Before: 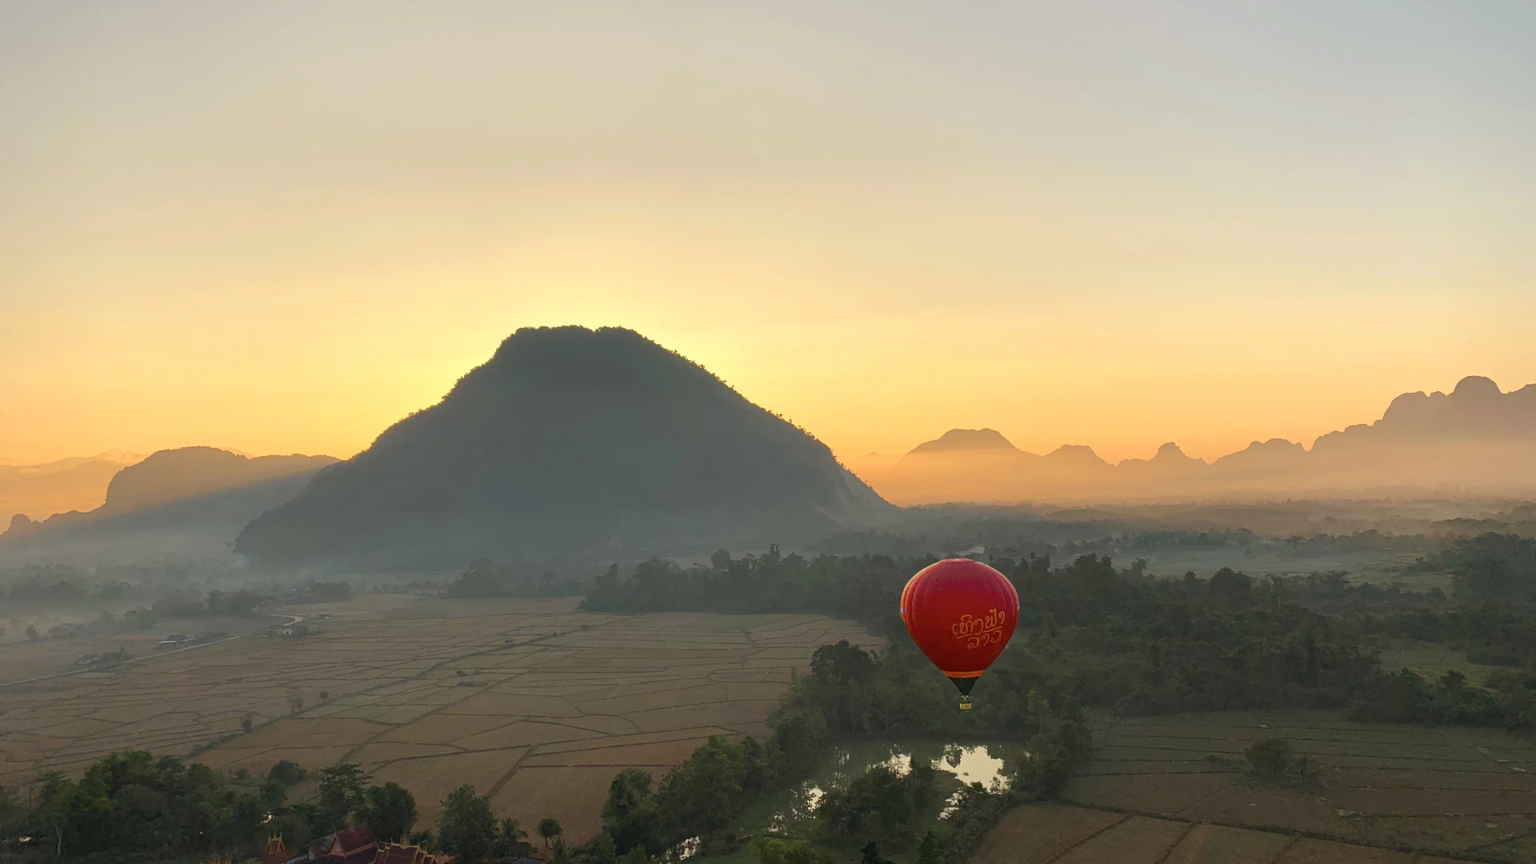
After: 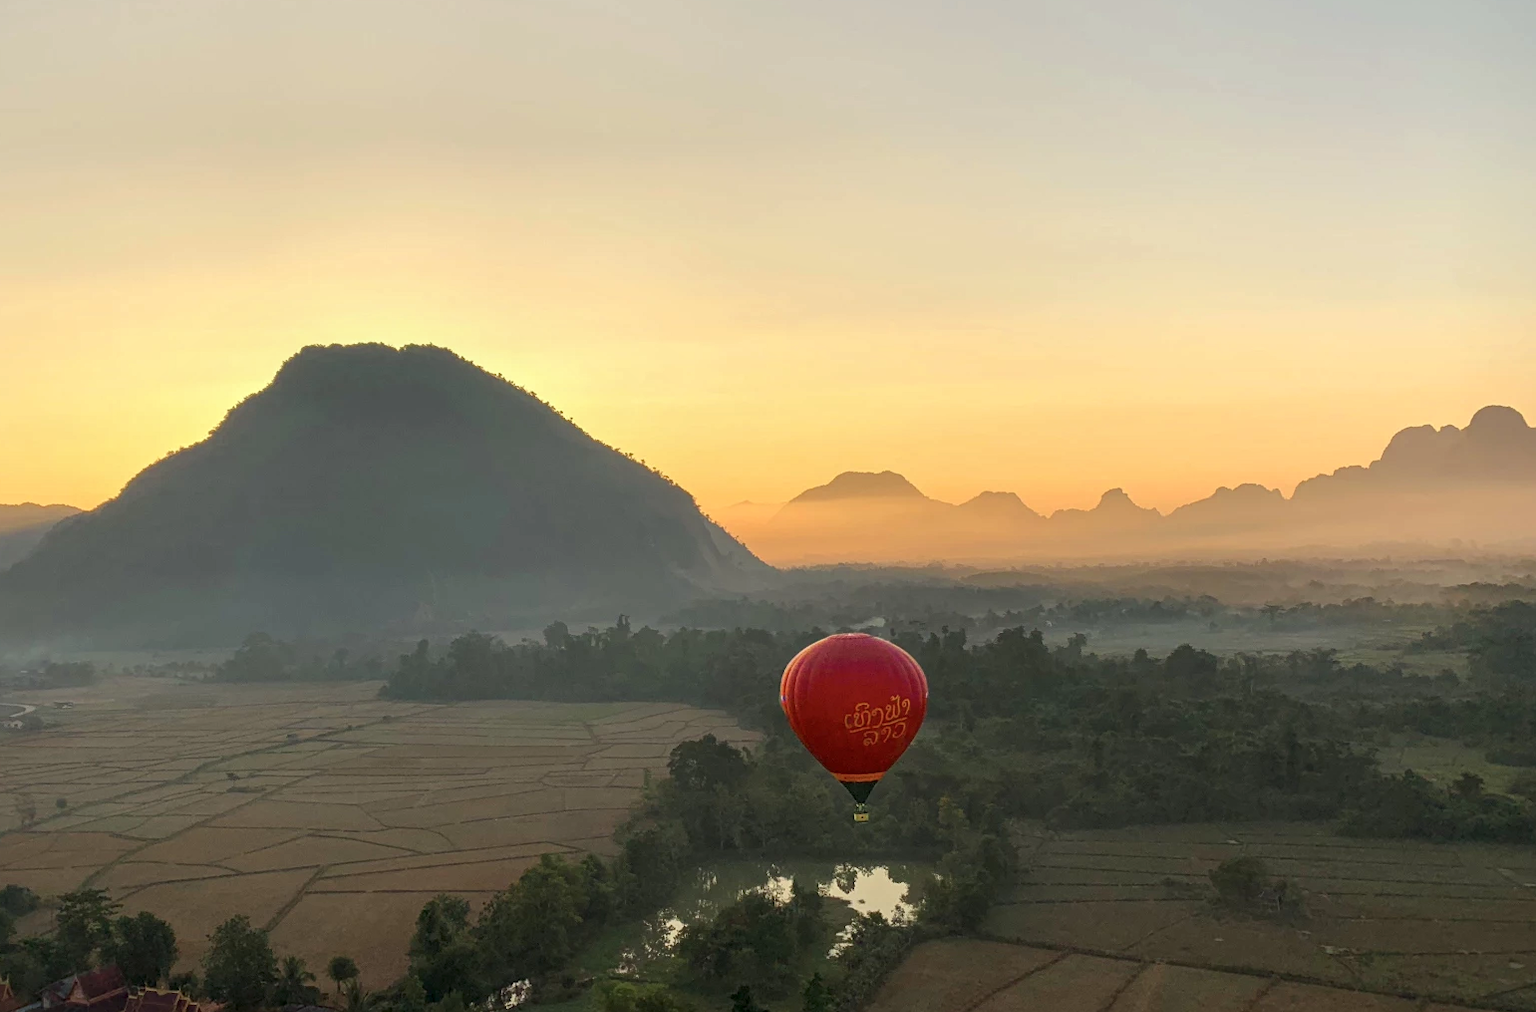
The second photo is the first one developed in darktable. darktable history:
crop and rotate: left 17.874%, top 5.926%, right 1.843%
local contrast: on, module defaults
